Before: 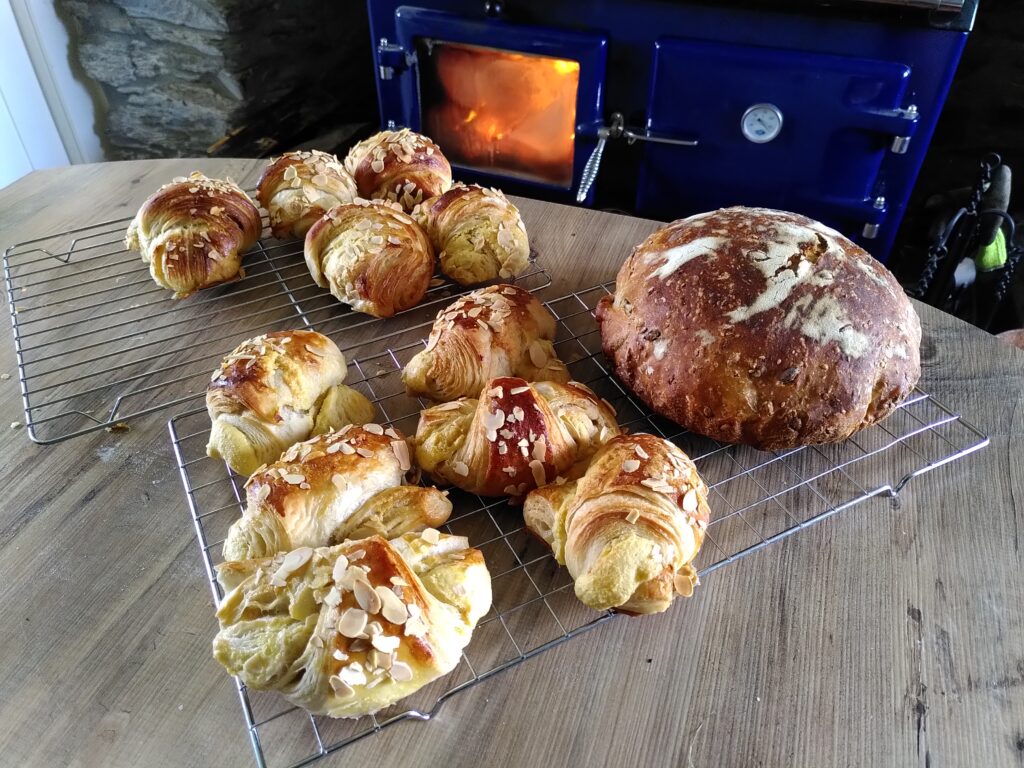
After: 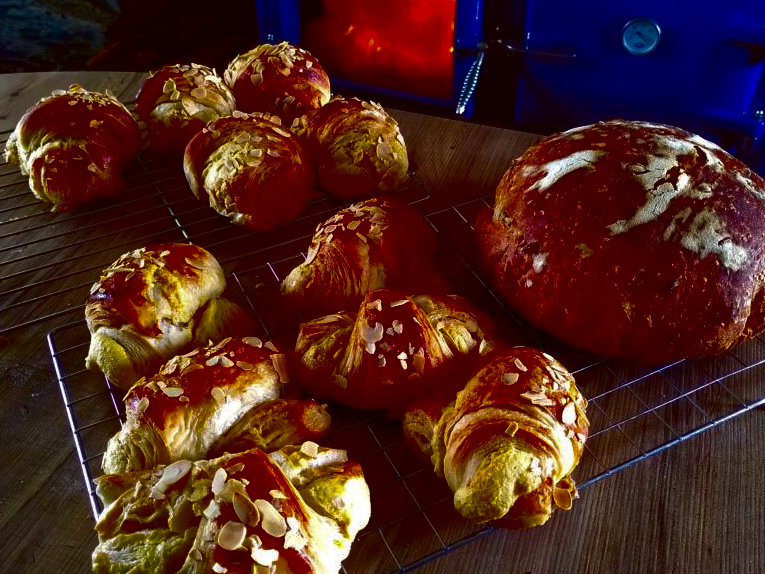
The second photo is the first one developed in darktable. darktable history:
color balance: mode lift, gamma, gain (sRGB), lift [1, 1.049, 1, 1]
crop and rotate: left 11.831%, top 11.346%, right 13.429%, bottom 13.899%
contrast brightness saturation: brightness -1, saturation 1
